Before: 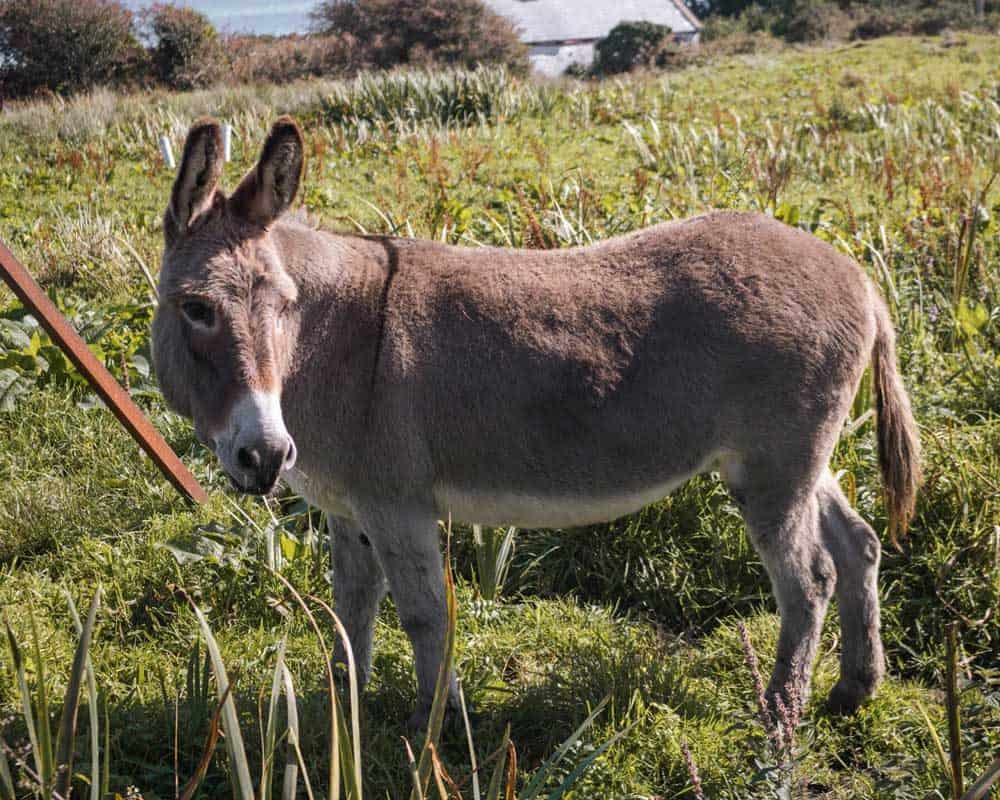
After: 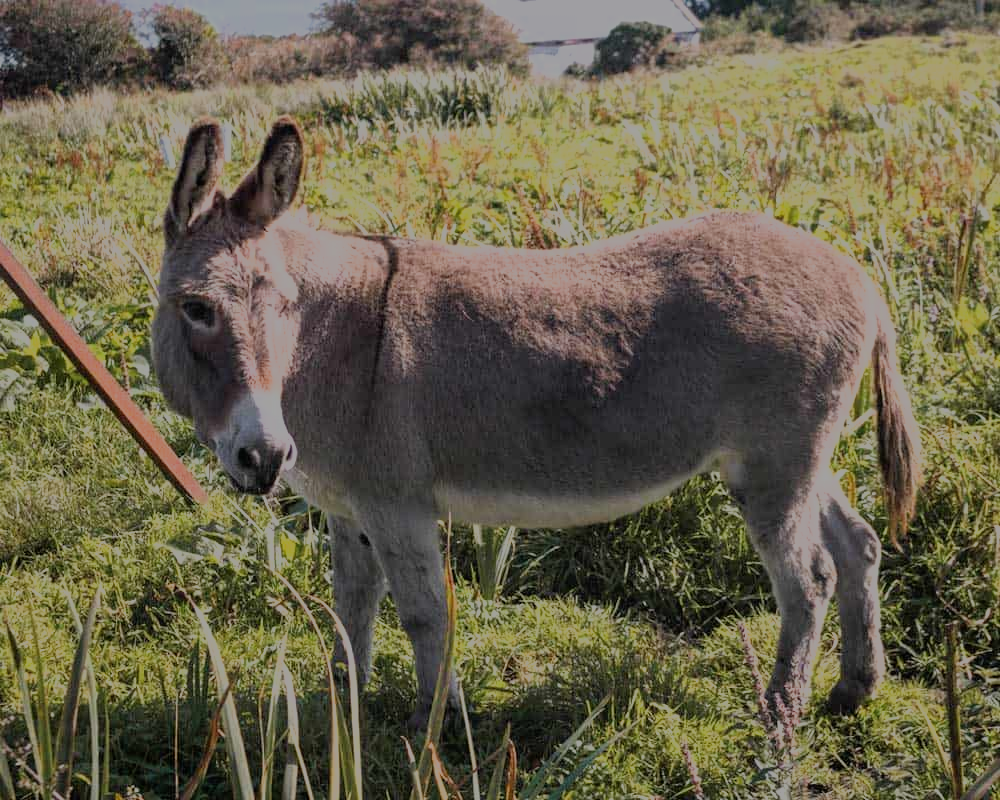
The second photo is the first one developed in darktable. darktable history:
filmic rgb: black relative exposure -13.08 EV, white relative exposure 4.06 EV, target white luminance 85.003%, hardness 6.3, latitude 42.19%, contrast 0.853, shadows ↔ highlights balance 9.01%
